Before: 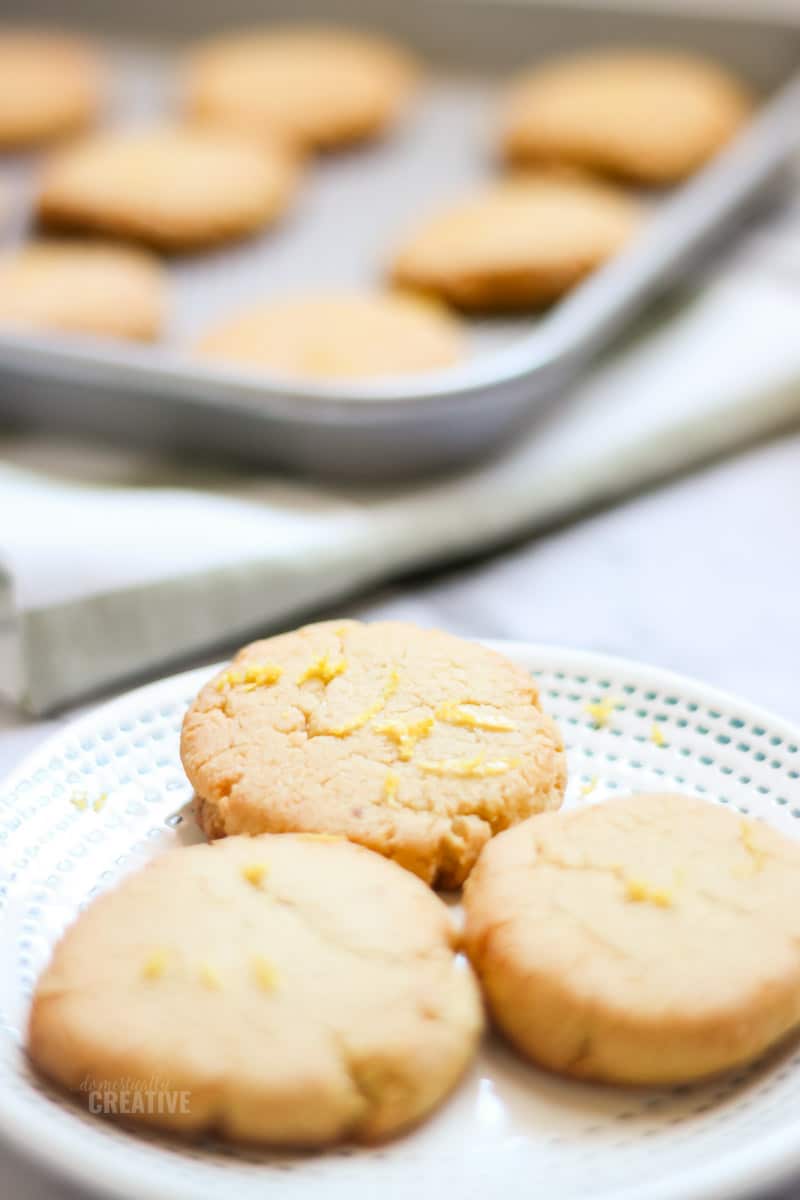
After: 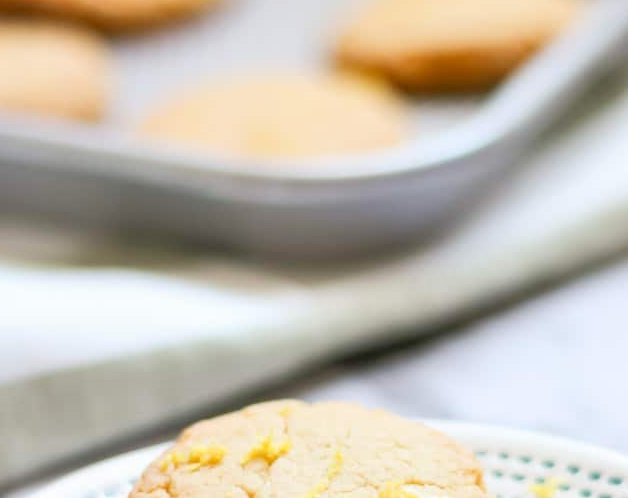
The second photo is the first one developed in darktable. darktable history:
tone equalizer: -8 EV 1 EV, -7 EV 1 EV, -6 EV 1 EV, -5 EV 1 EV, -4 EV 1 EV, -3 EV 0.75 EV, -2 EV 0.5 EV, -1 EV 0.25 EV
crop: left 7.036%, top 18.398%, right 14.379%, bottom 40.043%
